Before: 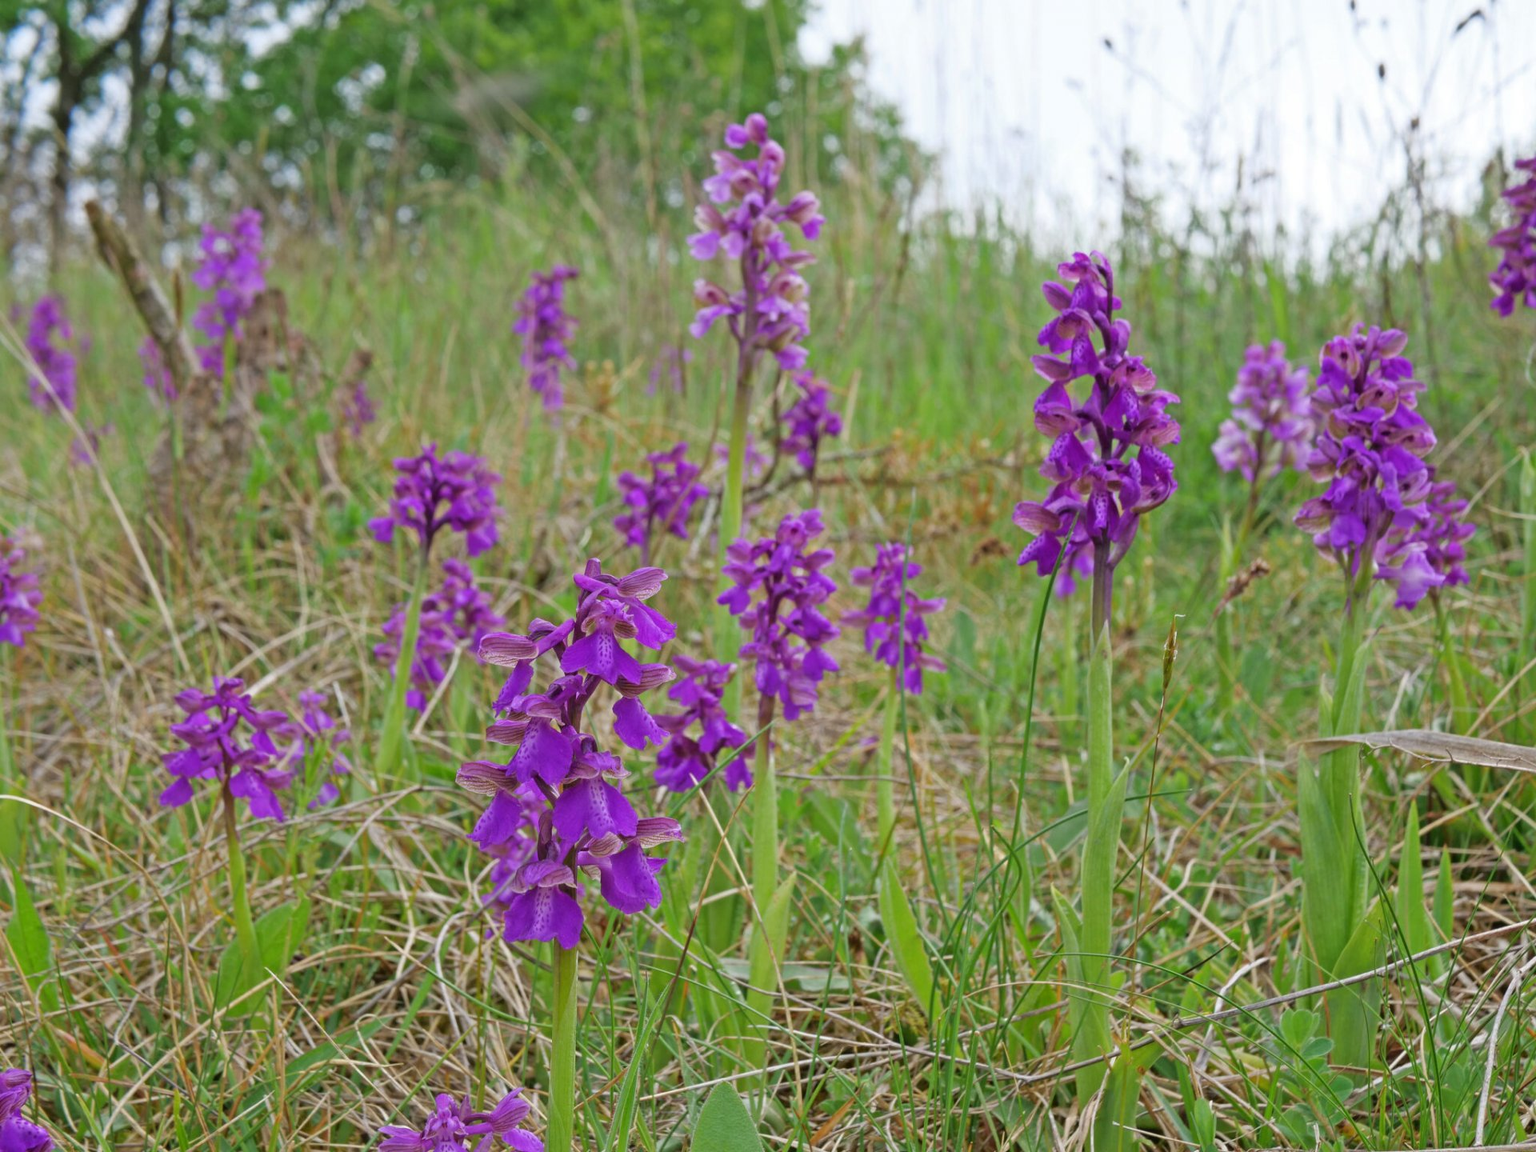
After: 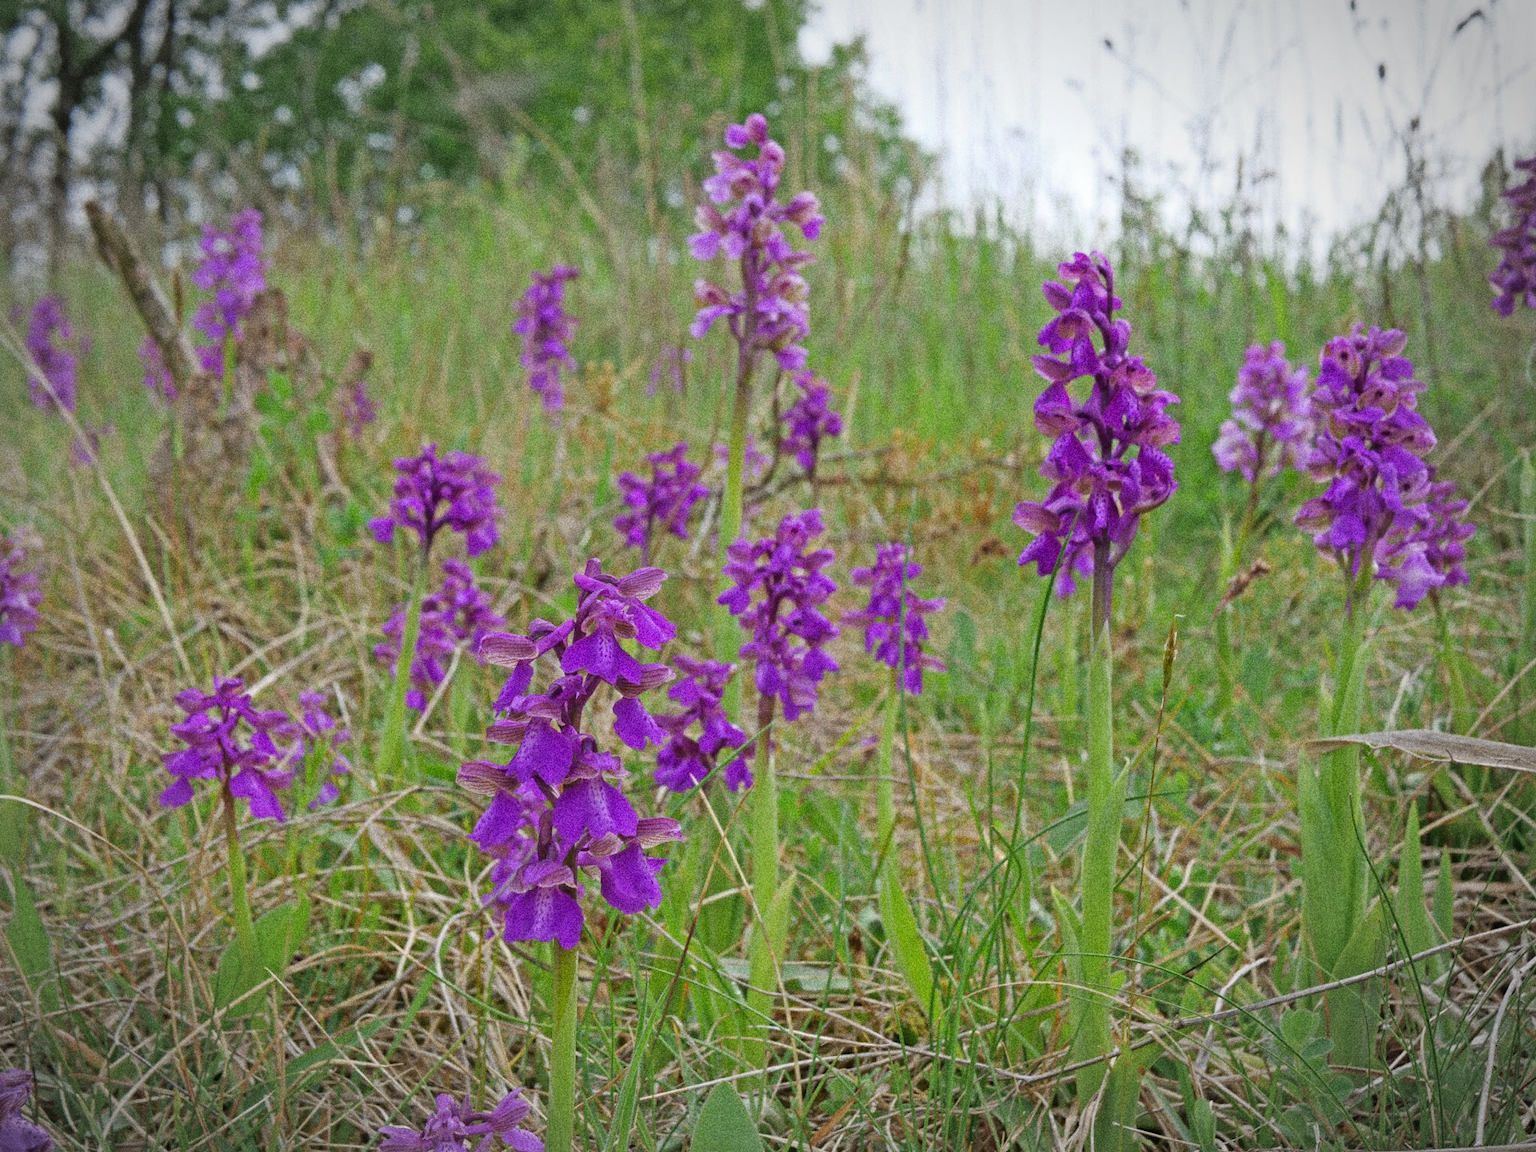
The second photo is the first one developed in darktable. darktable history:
grain: strength 49.07%
vignetting: automatic ratio true
